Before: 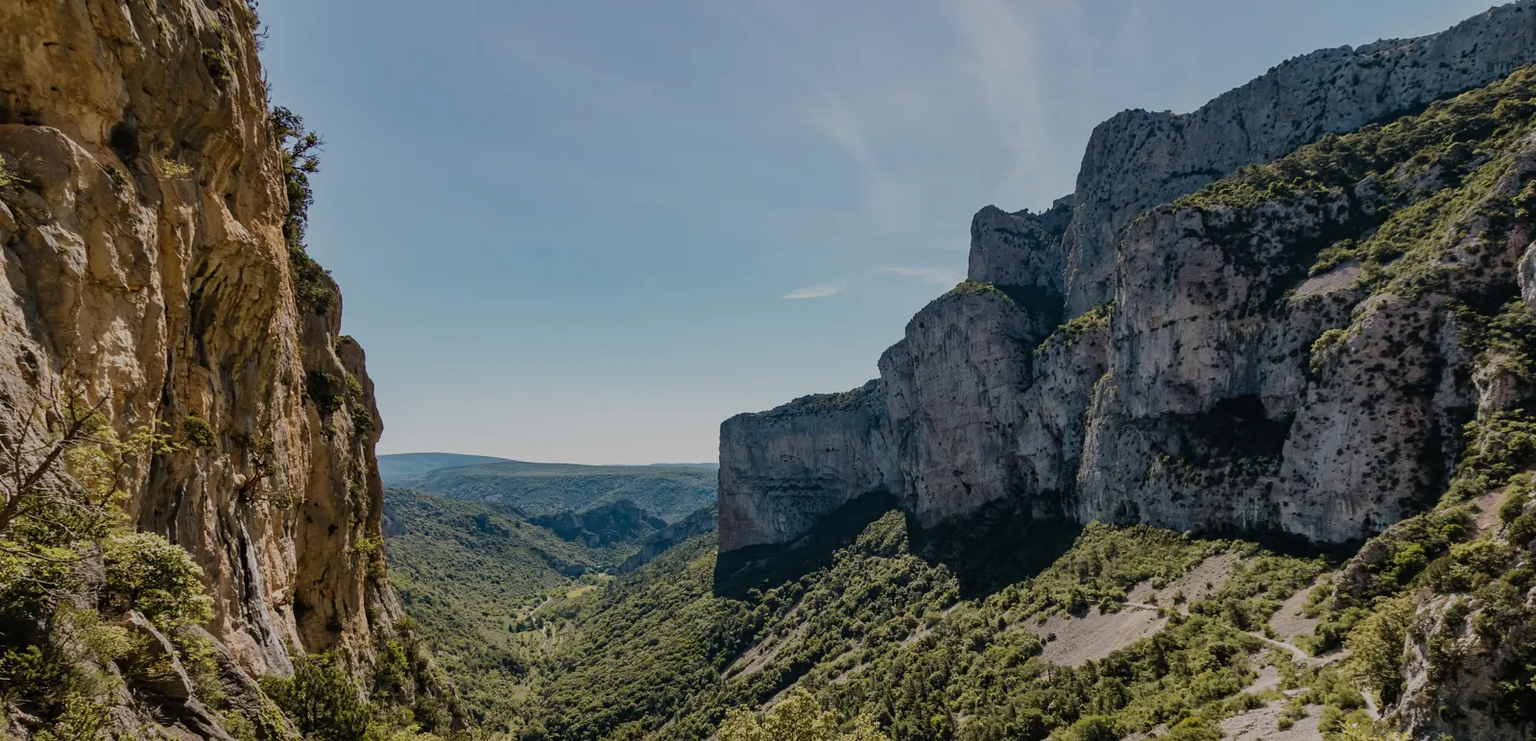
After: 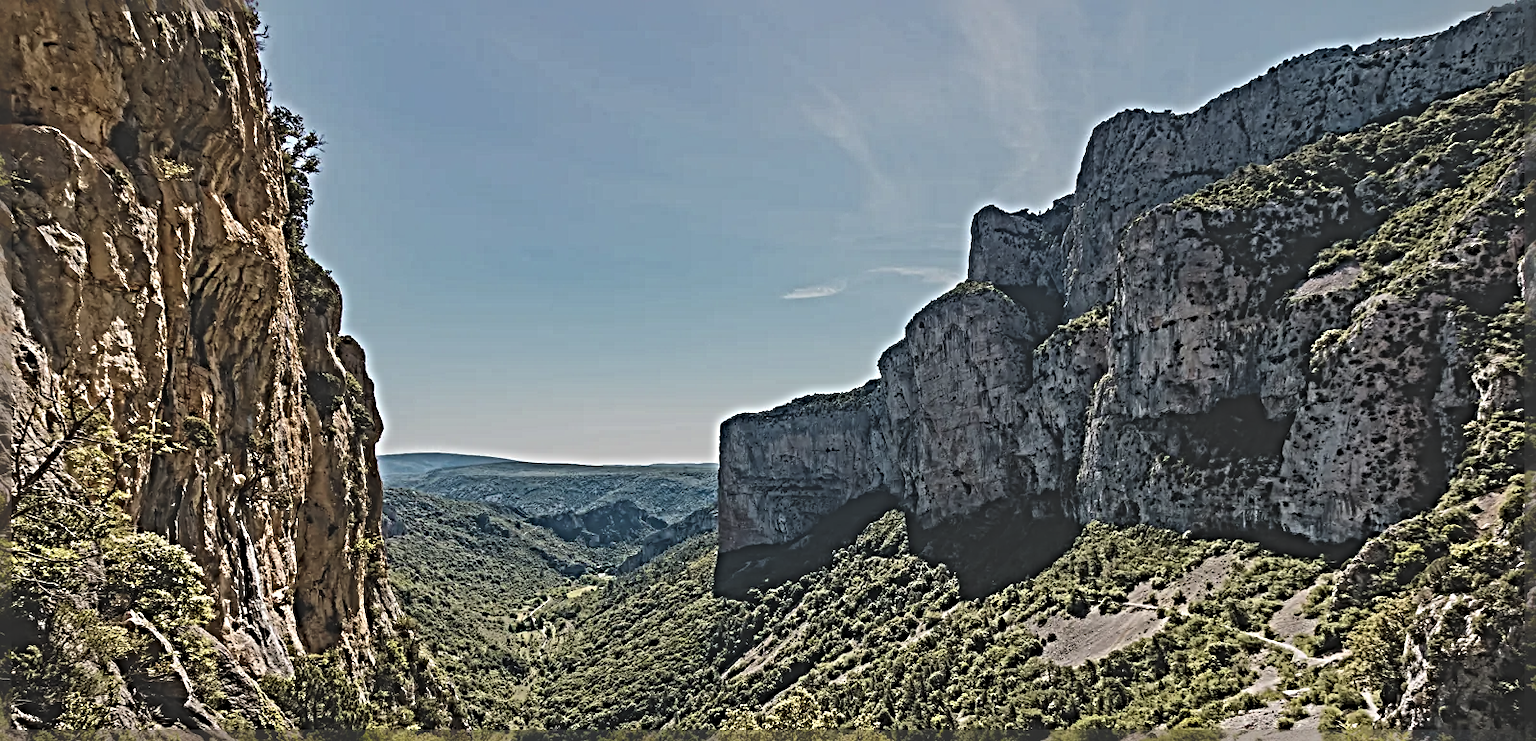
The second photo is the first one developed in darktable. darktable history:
exposure: black level correction -0.027, compensate highlight preservation false
vignetting: fall-off start 97.47%, fall-off radius 99.59%, brightness -0.537, saturation -0.512, width/height ratio 1.37
sharpen: radius 6.298, amount 1.787, threshold 0.054
